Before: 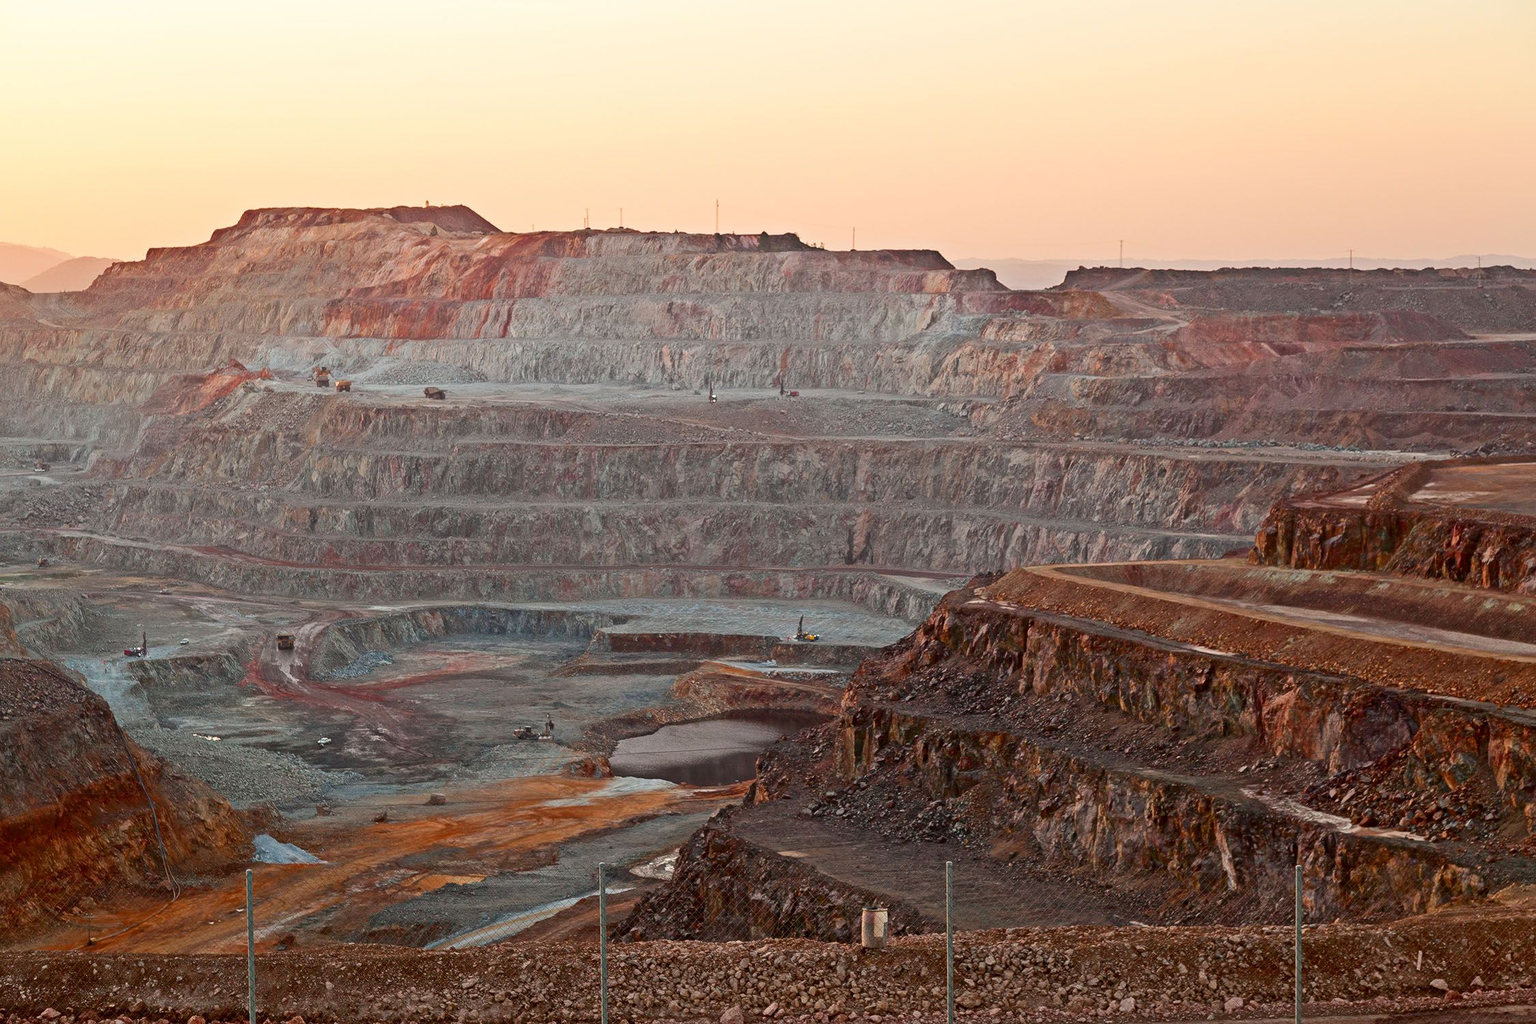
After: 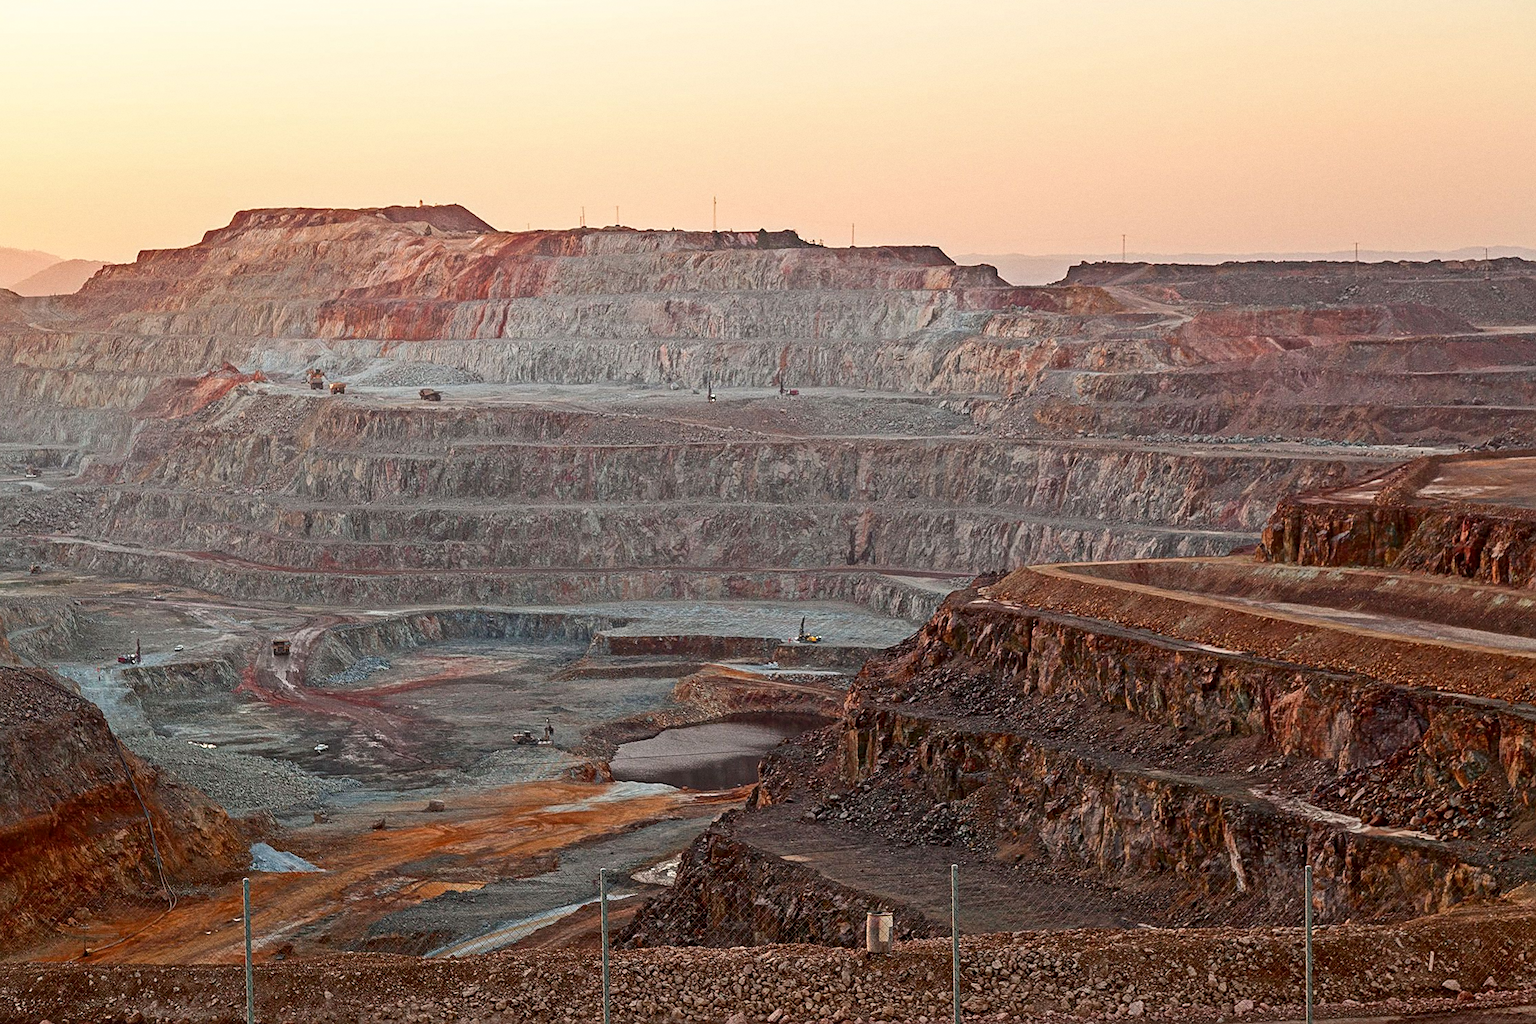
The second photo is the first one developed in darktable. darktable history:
rotate and perspective: rotation -0.45°, automatic cropping original format, crop left 0.008, crop right 0.992, crop top 0.012, crop bottom 0.988
grain: coarseness 0.09 ISO
sharpen: on, module defaults
local contrast: detail 117%
